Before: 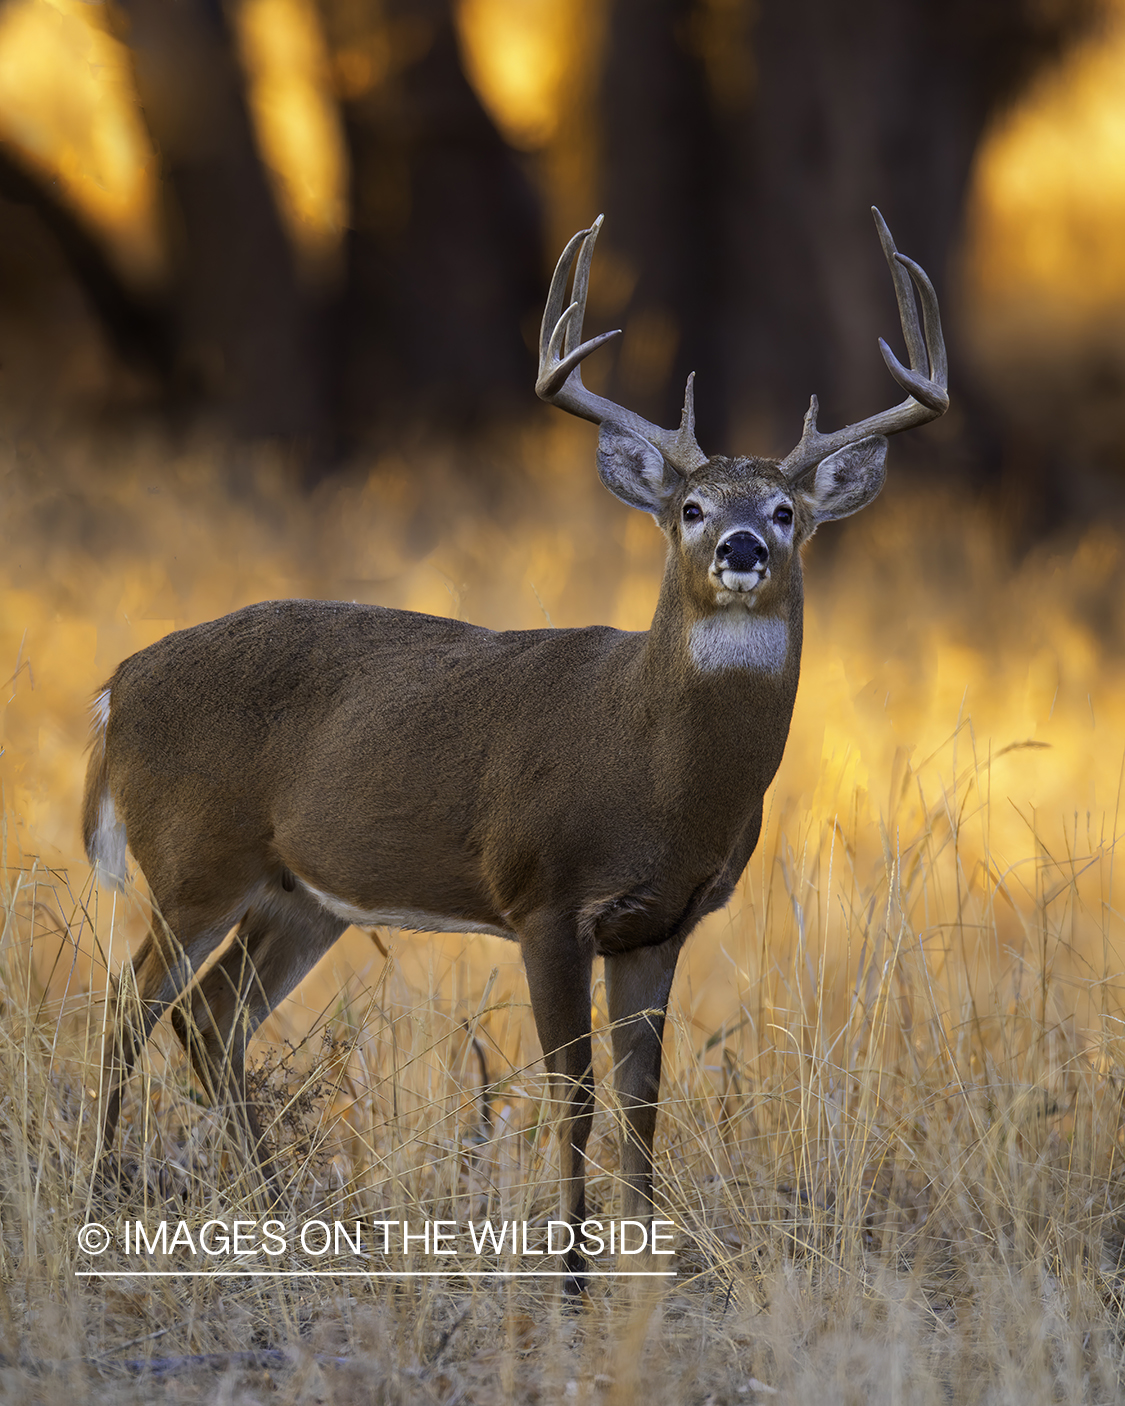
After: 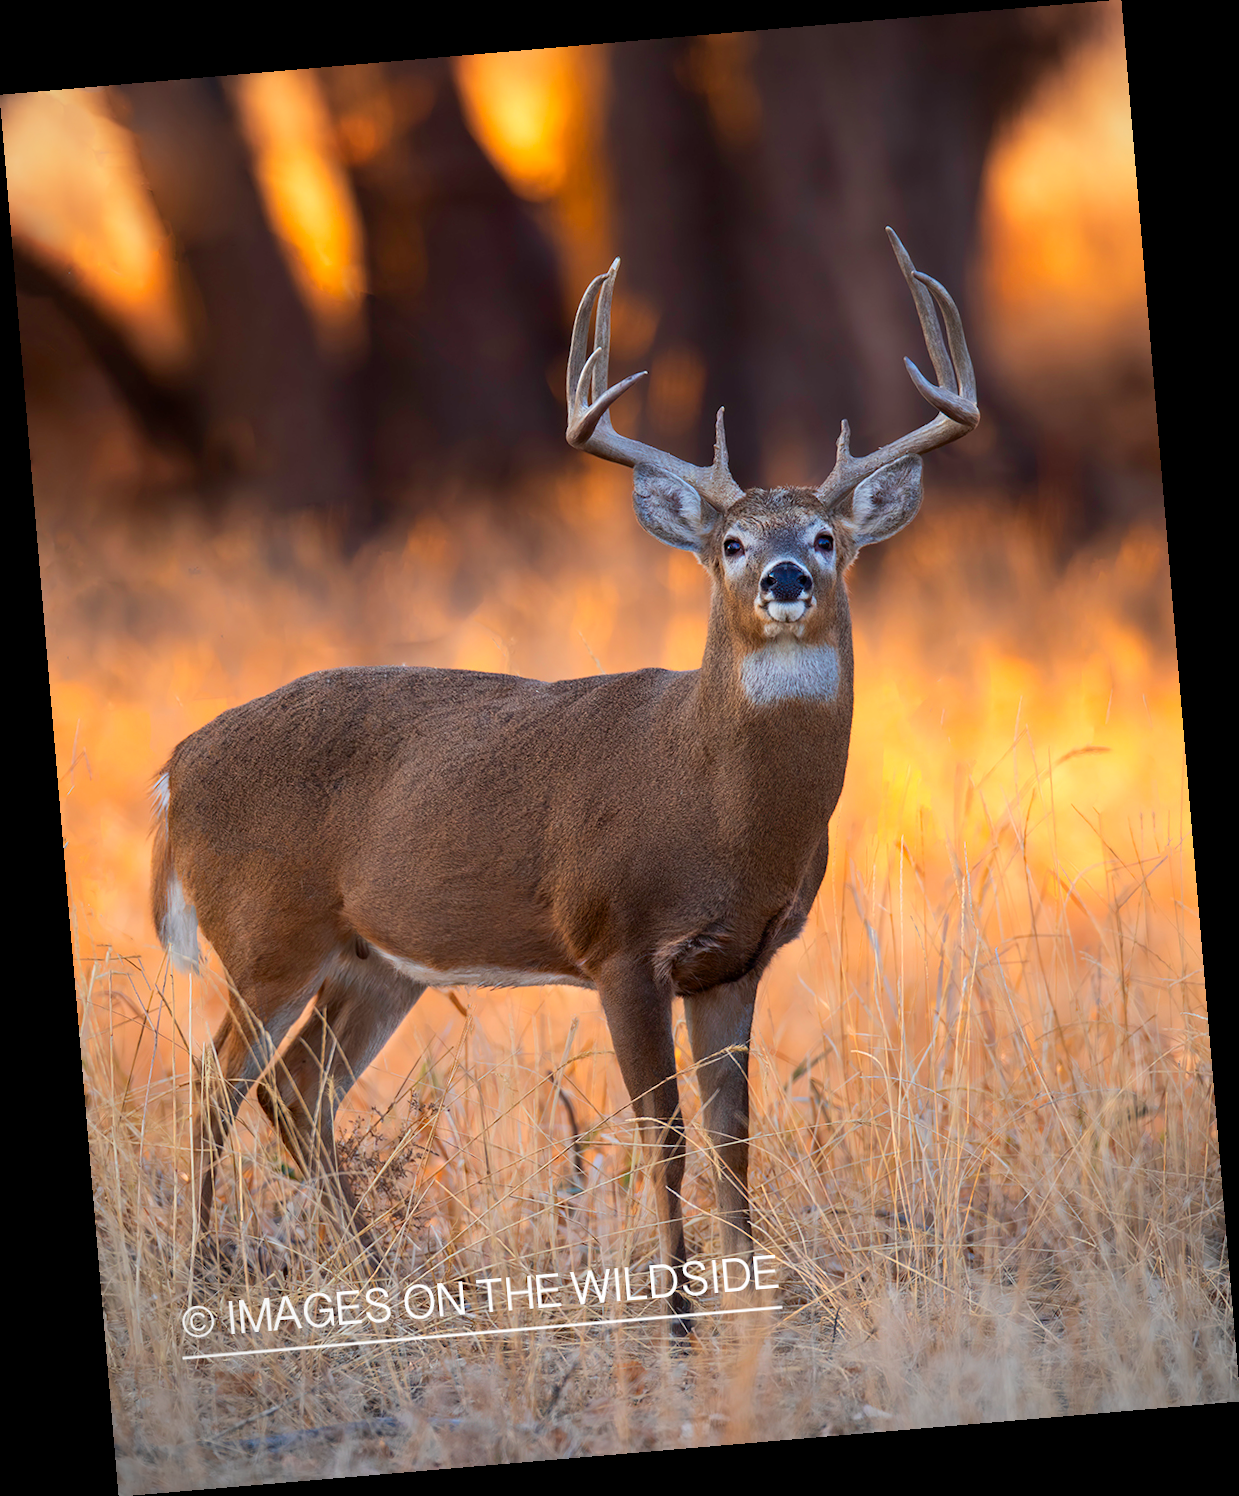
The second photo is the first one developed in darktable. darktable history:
rotate and perspective: rotation -4.86°, automatic cropping off
contrast brightness saturation: contrast 0.1, brightness 0.02, saturation 0.02
vignetting: fall-off radius 60.92%
